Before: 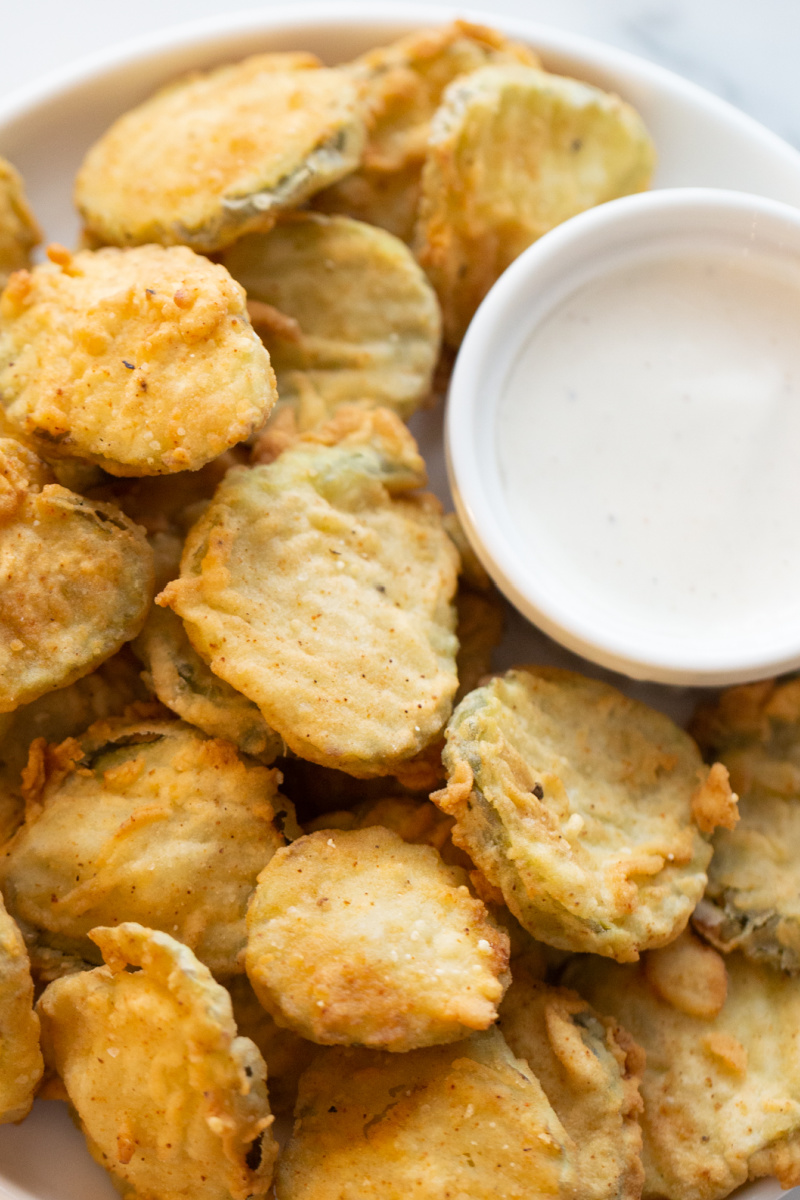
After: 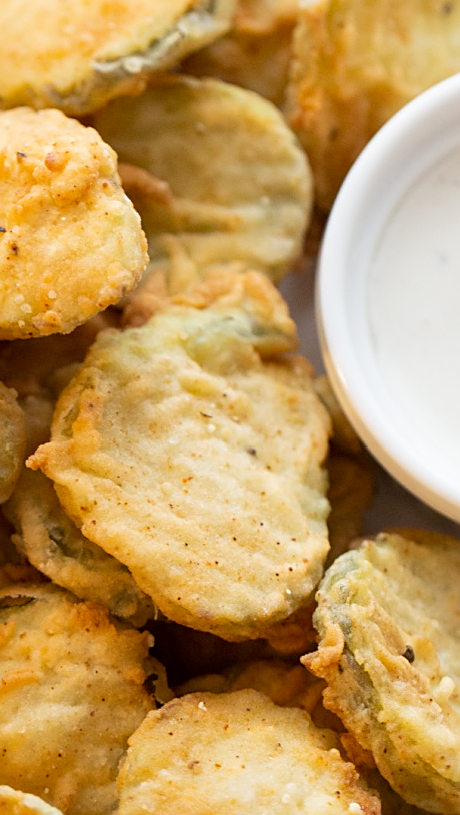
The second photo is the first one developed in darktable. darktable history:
sharpen: on, module defaults
crop: left 16.217%, top 11.428%, right 26.261%, bottom 20.608%
exposure: black level correction 0.001, compensate highlight preservation false
